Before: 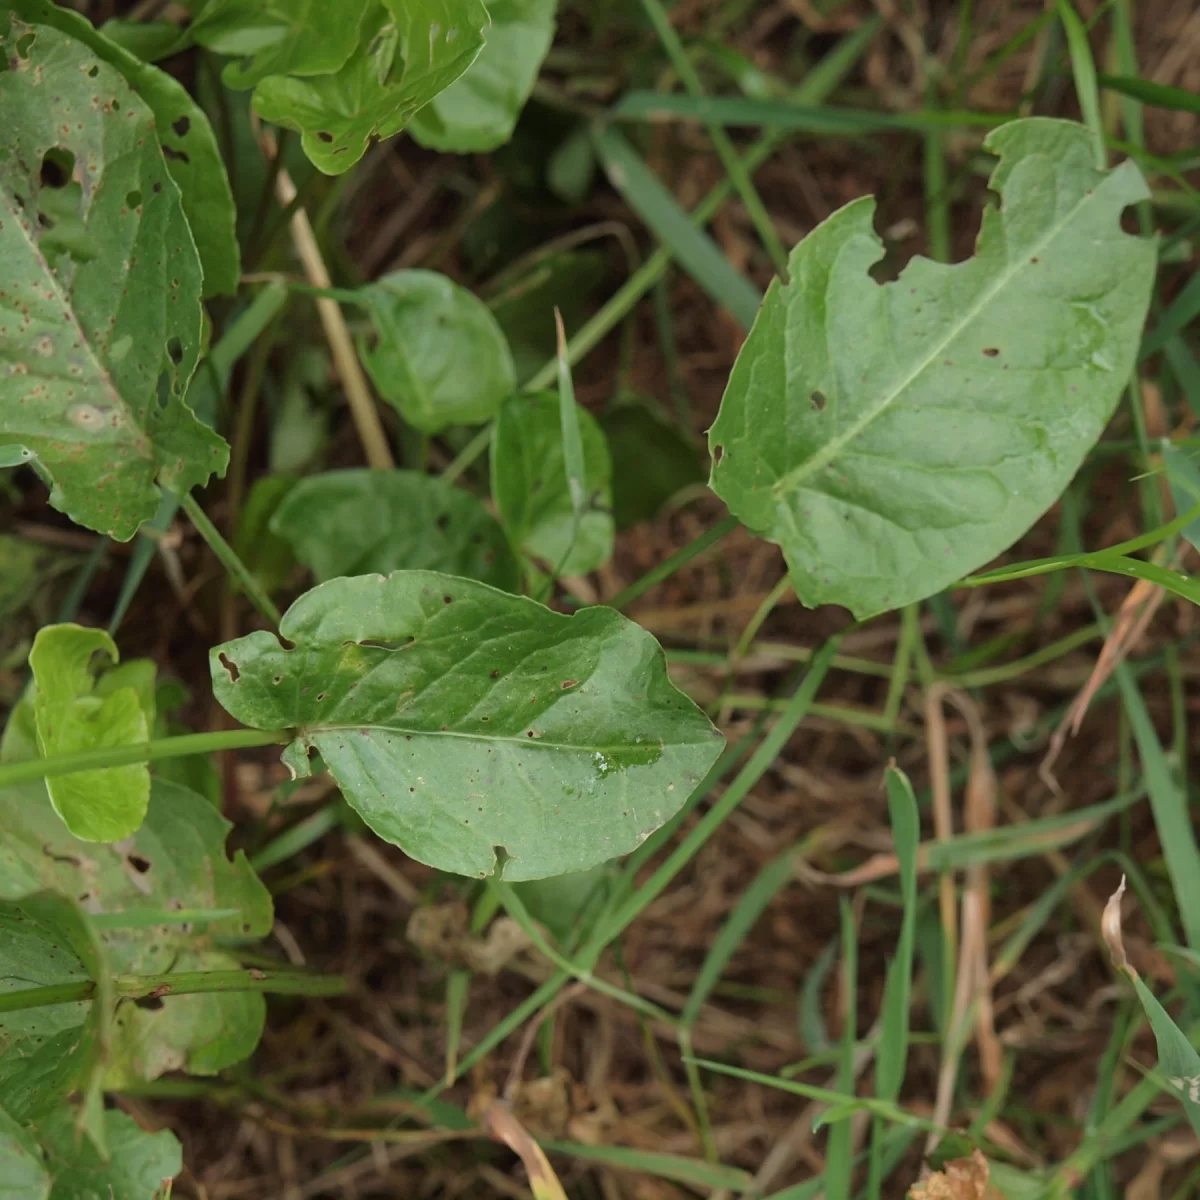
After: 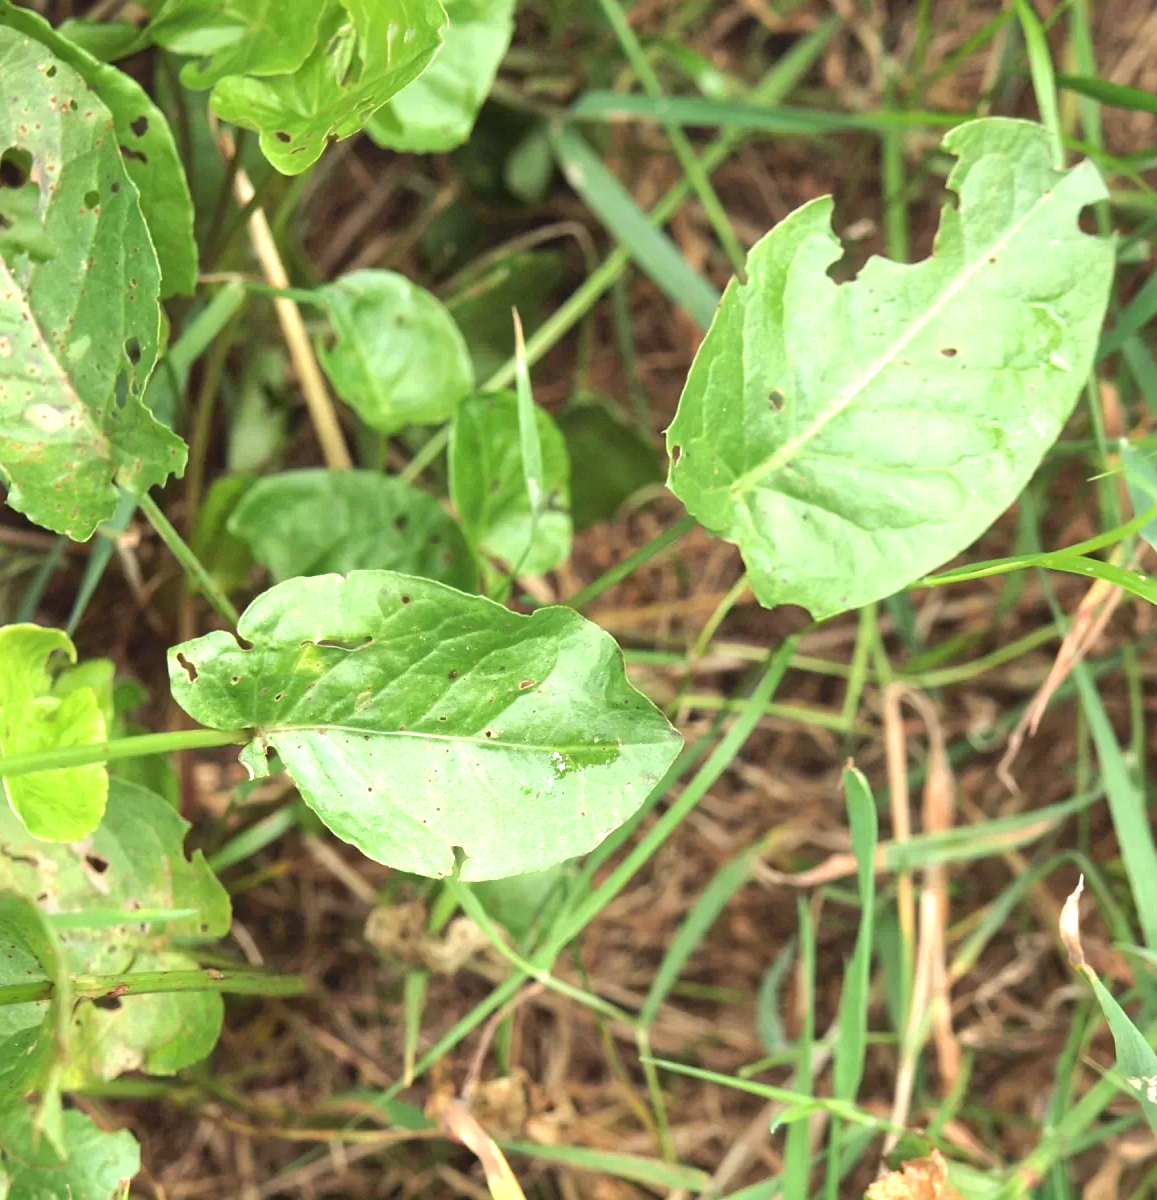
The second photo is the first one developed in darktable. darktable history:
exposure: black level correction 0, exposure 1.614 EV, compensate highlight preservation false
crop and rotate: left 3.518%
